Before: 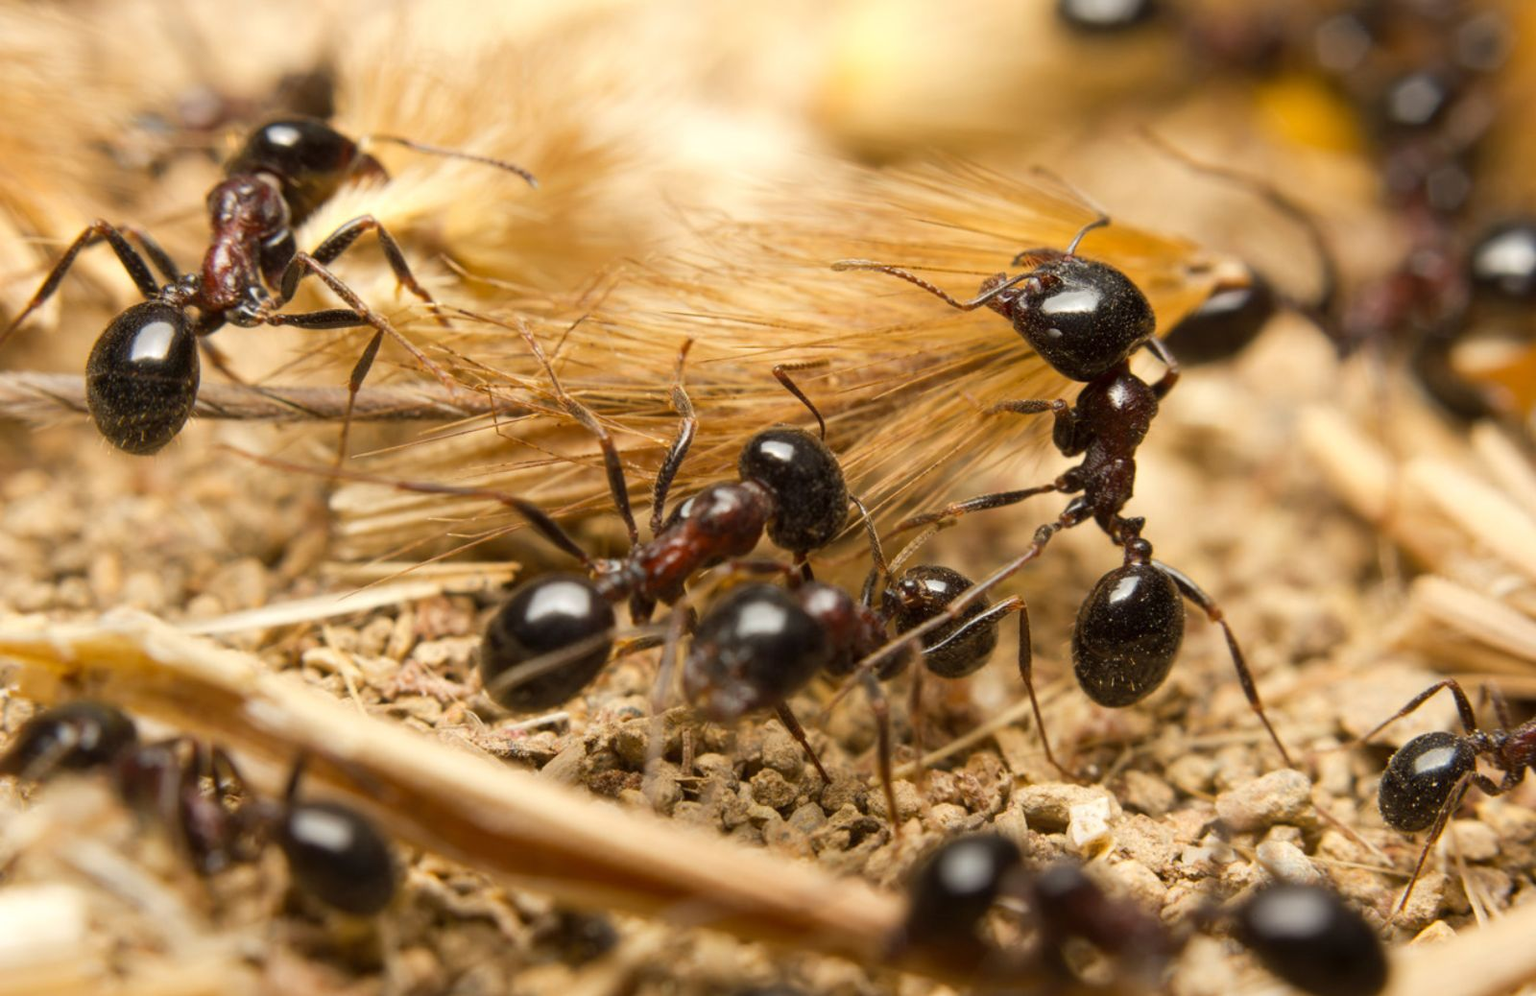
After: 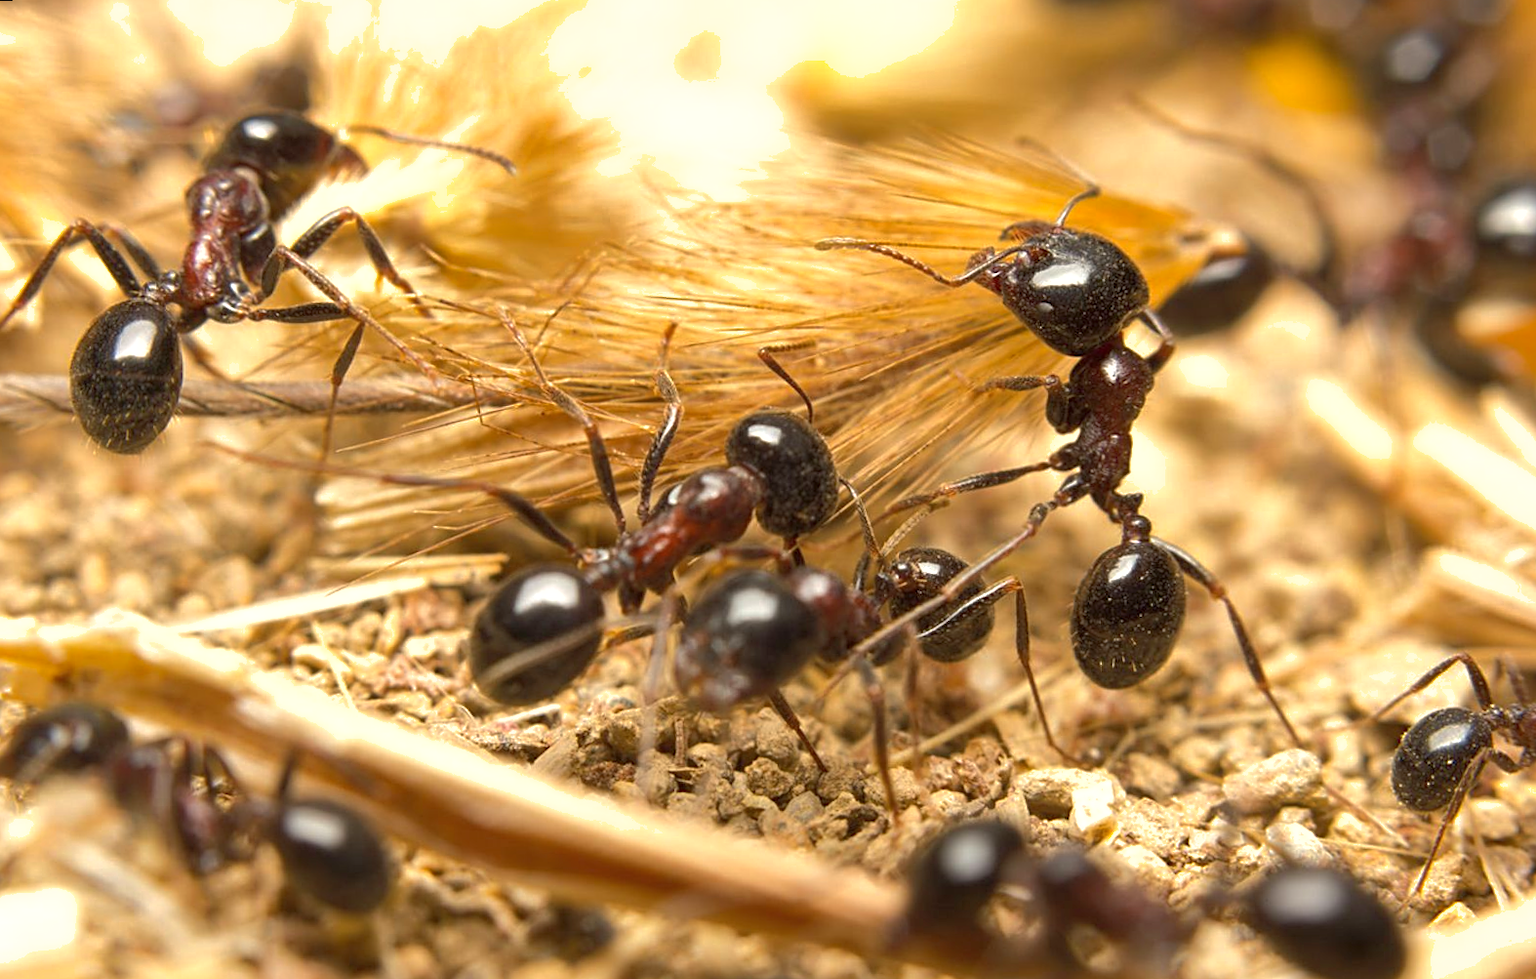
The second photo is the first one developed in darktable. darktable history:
sharpen: on, module defaults
shadows and highlights: on, module defaults
exposure: black level correction 0, exposure 0.5 EV, compensate highlight preservation false
rotate and perspective: rotation -1.32°, lens shift (horizontal) -0.031, crop left 0.015, crop right 0.985, crop top 0.047, crop bottom 0.982
